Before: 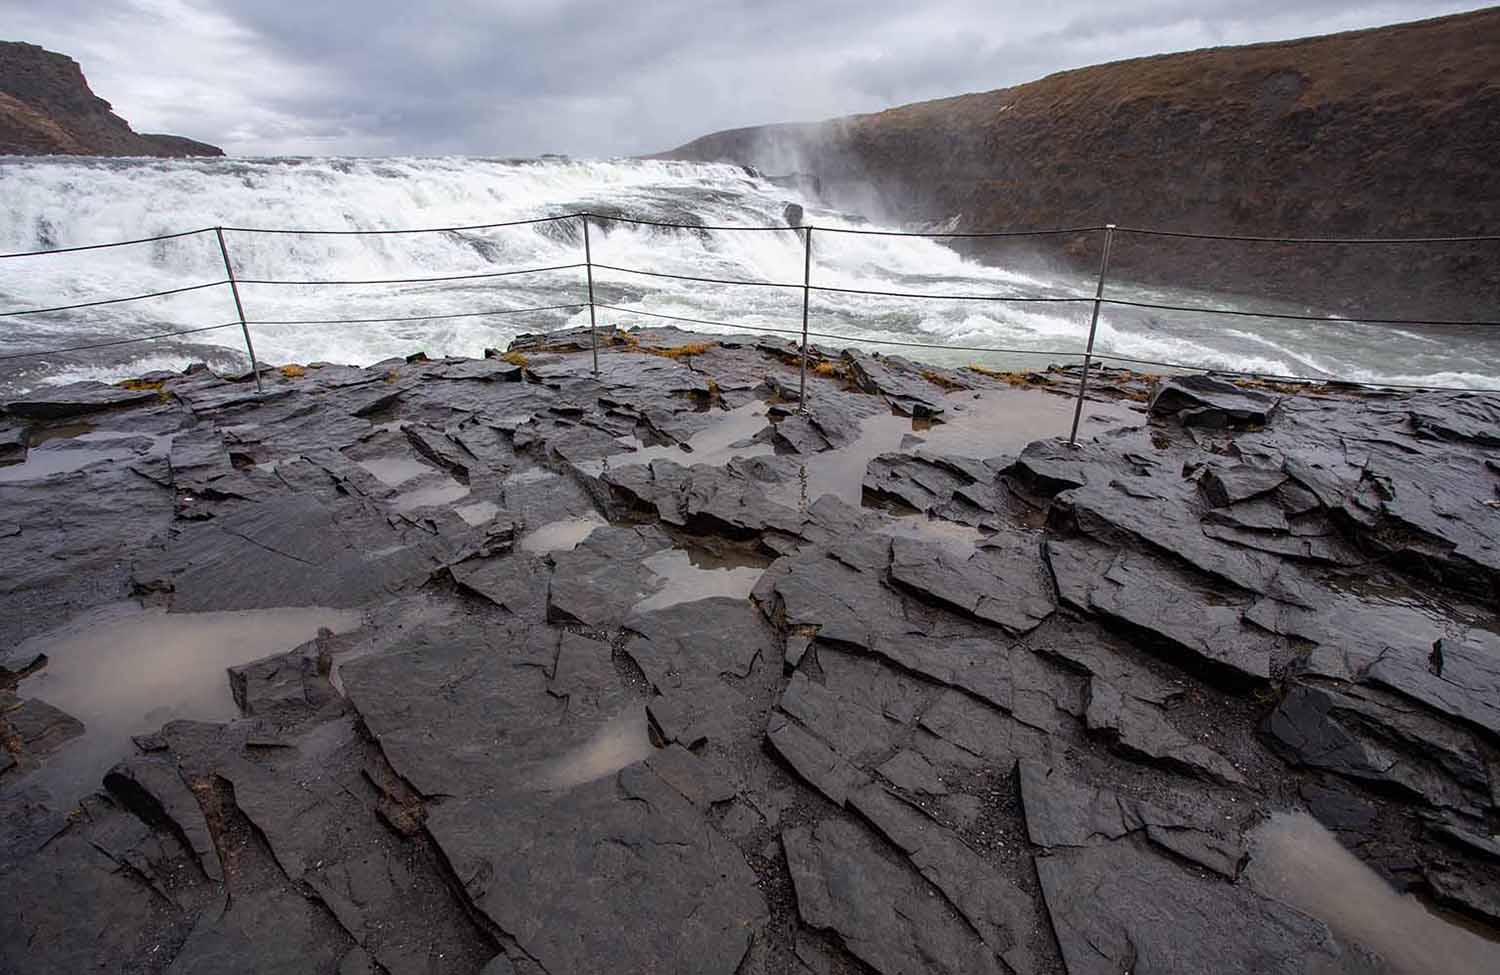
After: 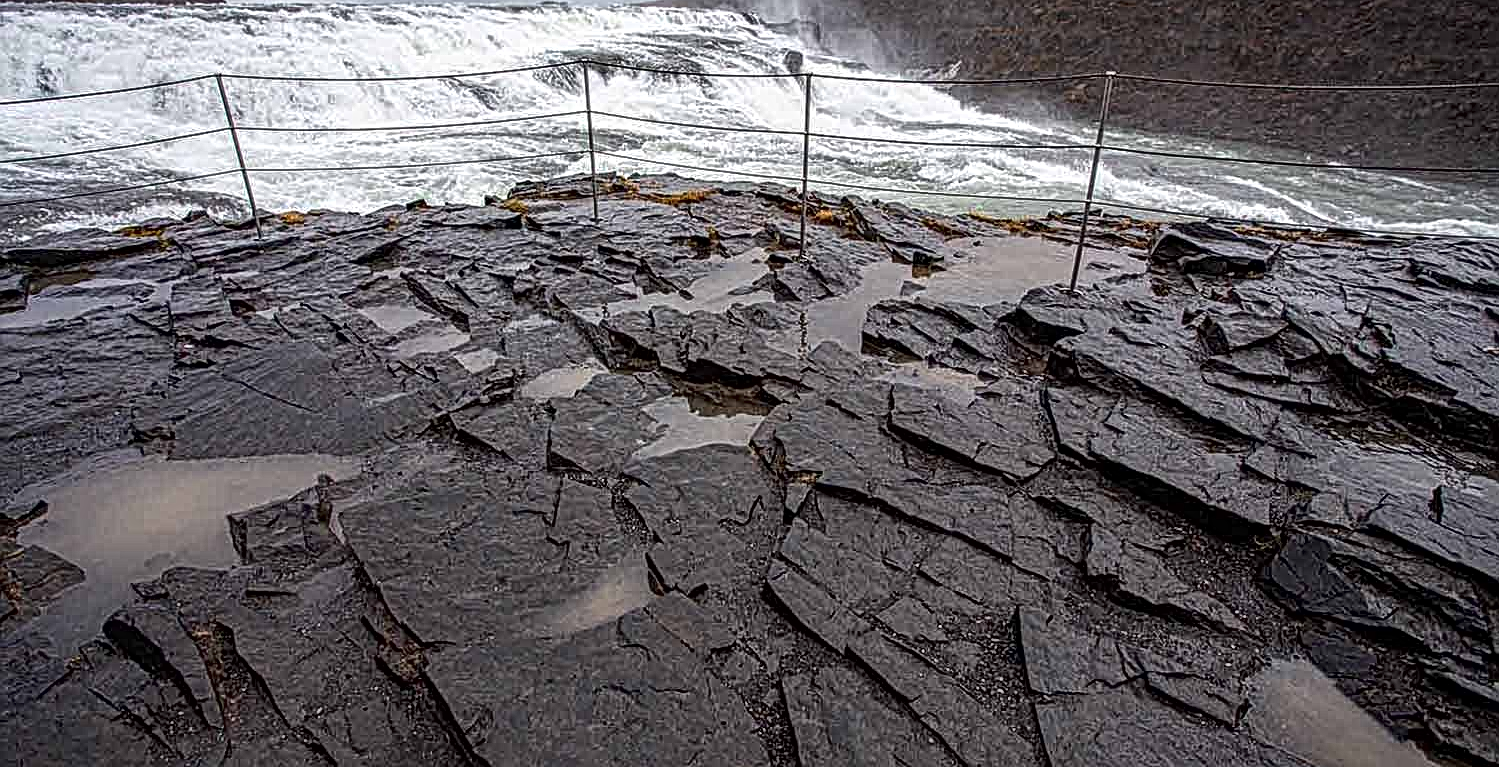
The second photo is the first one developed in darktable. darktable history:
crop and rotate: top 15.774%, bottom 5.506%
local contrast: mode bilateral grid, contrast 20, coarseness 3, detail 300%, midtone range 0.2
